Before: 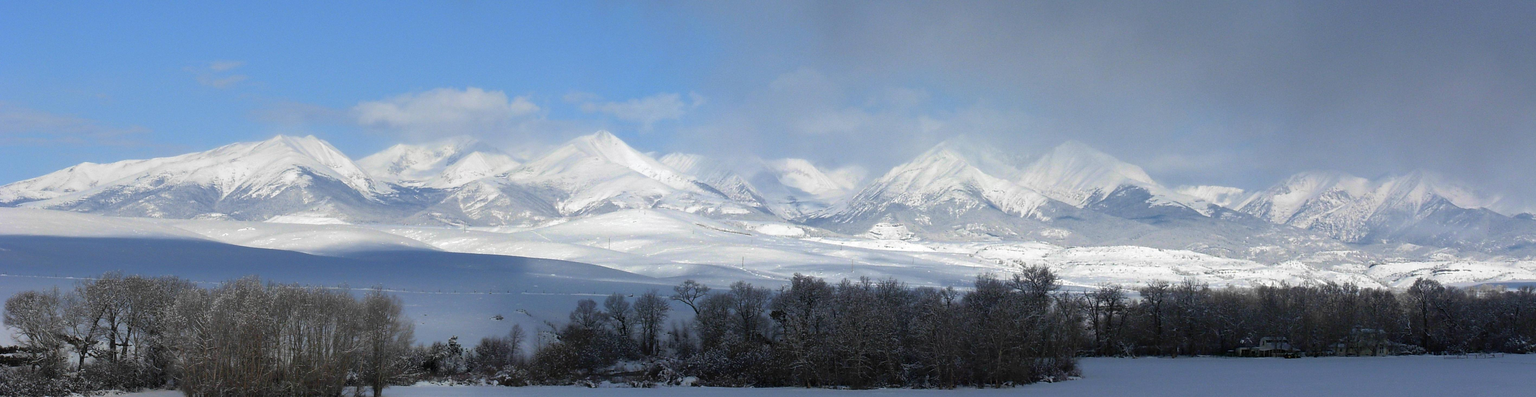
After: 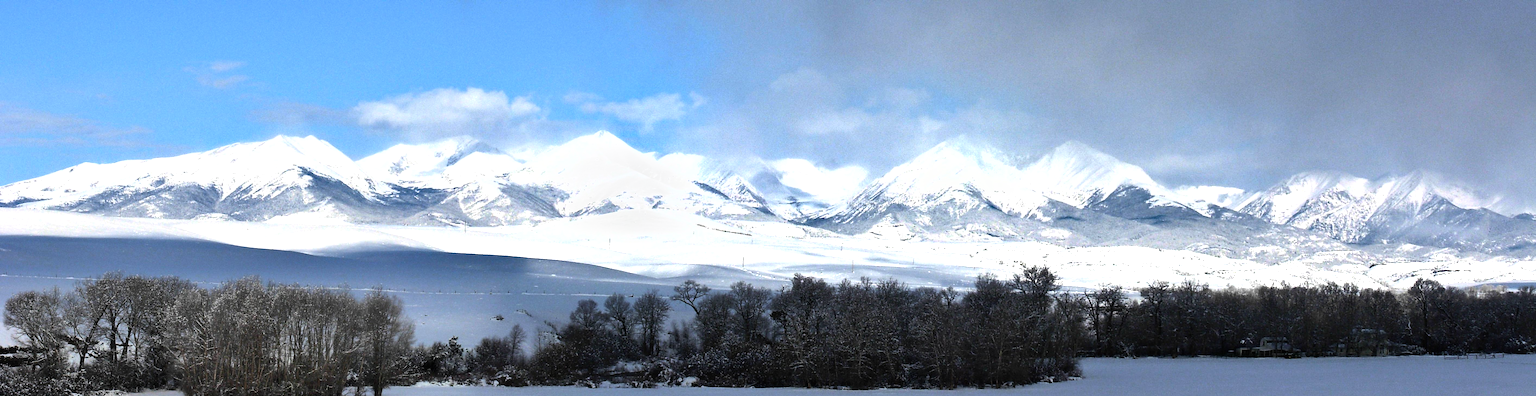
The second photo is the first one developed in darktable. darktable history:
tone equalizer: -8 EV -1.08 EV, -7 EV -1.01 EV, -6 EV -0.867 EV, -5 EV -0.578 EV, -3 EV 0.578 EV, -2 EV 0.867 EV, -1 EV 1.01 EV, +0 EV 1.08 EV, edges refinement/feathering 500, mask exposure compensation -1.57 EV, preserve details no
shadows and highlights: soften with gaussian
